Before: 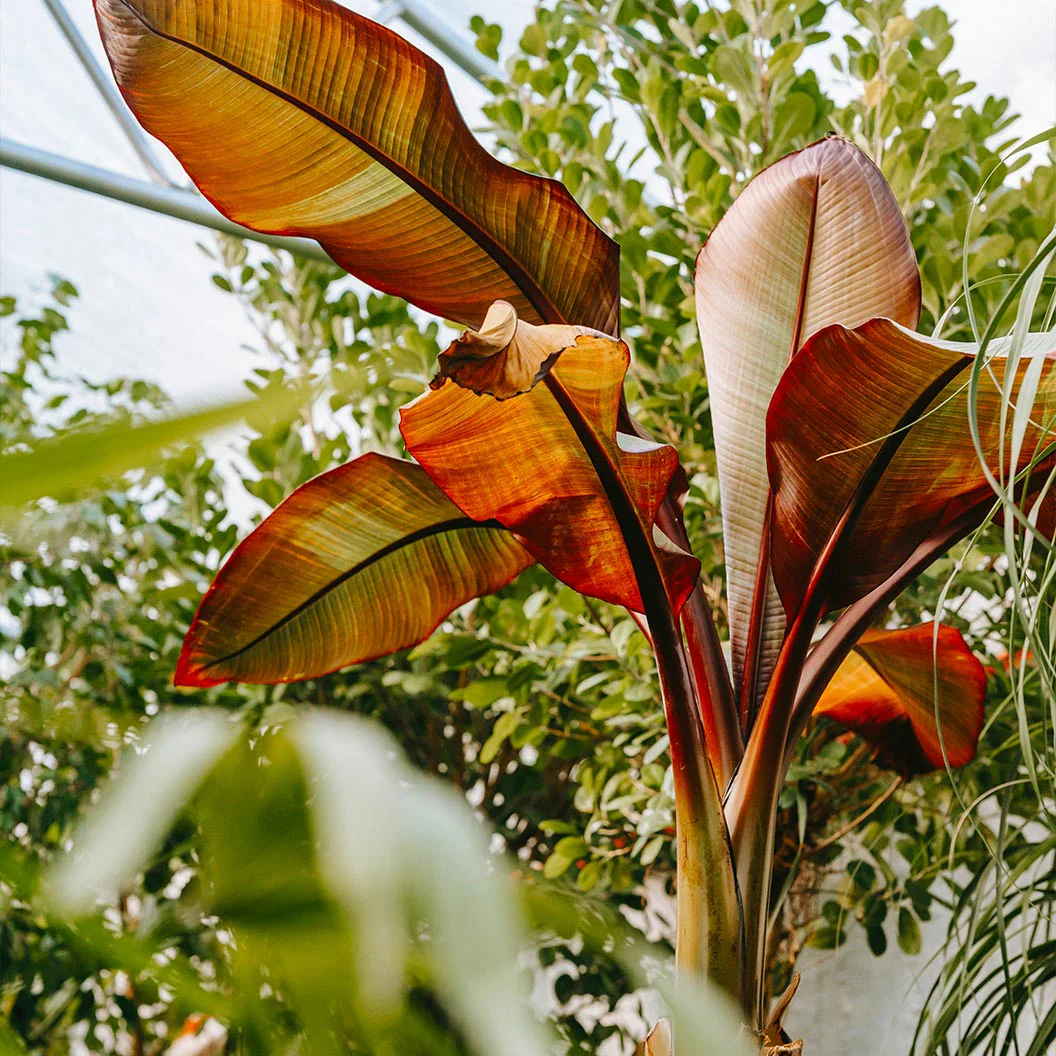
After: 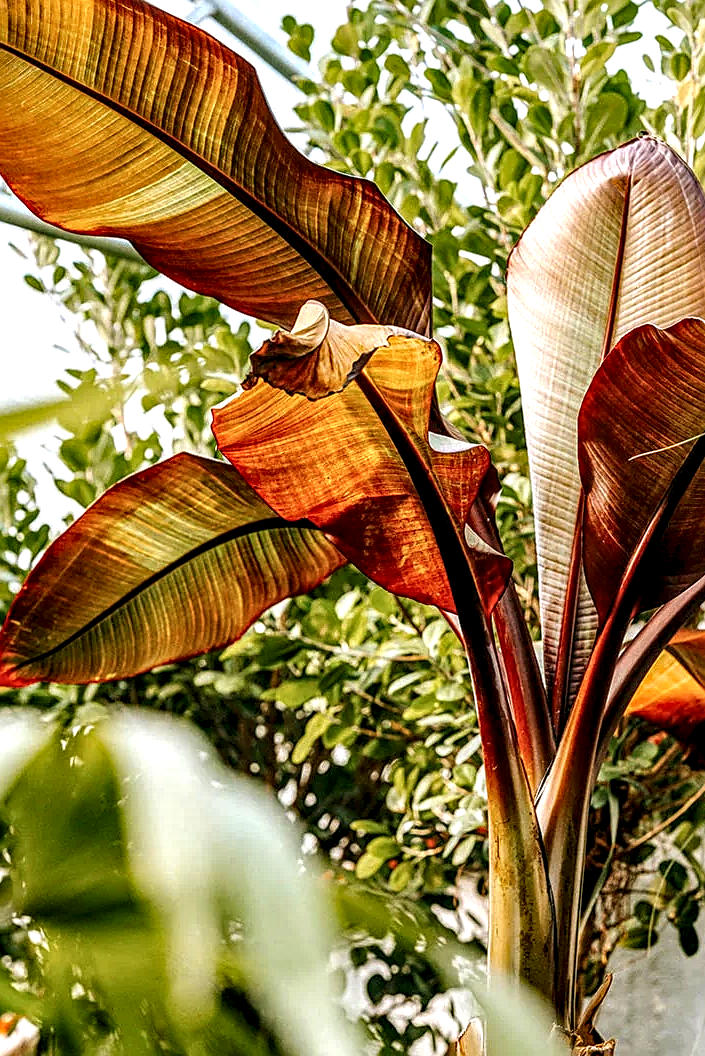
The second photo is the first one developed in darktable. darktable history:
contrast brightness saturation: saturation -0.061
crop and rotate: left 17.843%, right 15.372%
local contrast: highlights 17%, detail 185%
exposure: exposure 0.377 EV, compensate highlight preservation false
sharpen: on, module defaults
haze removal: adaptive false
